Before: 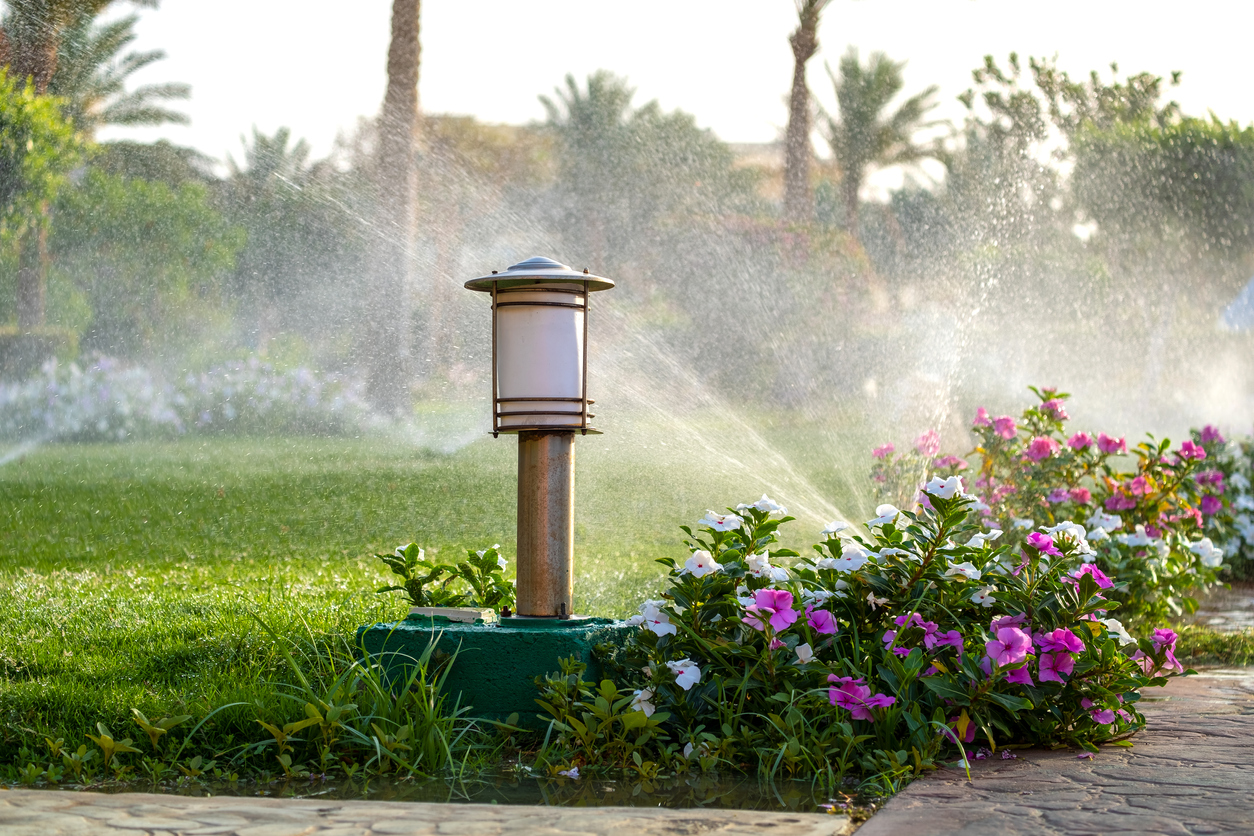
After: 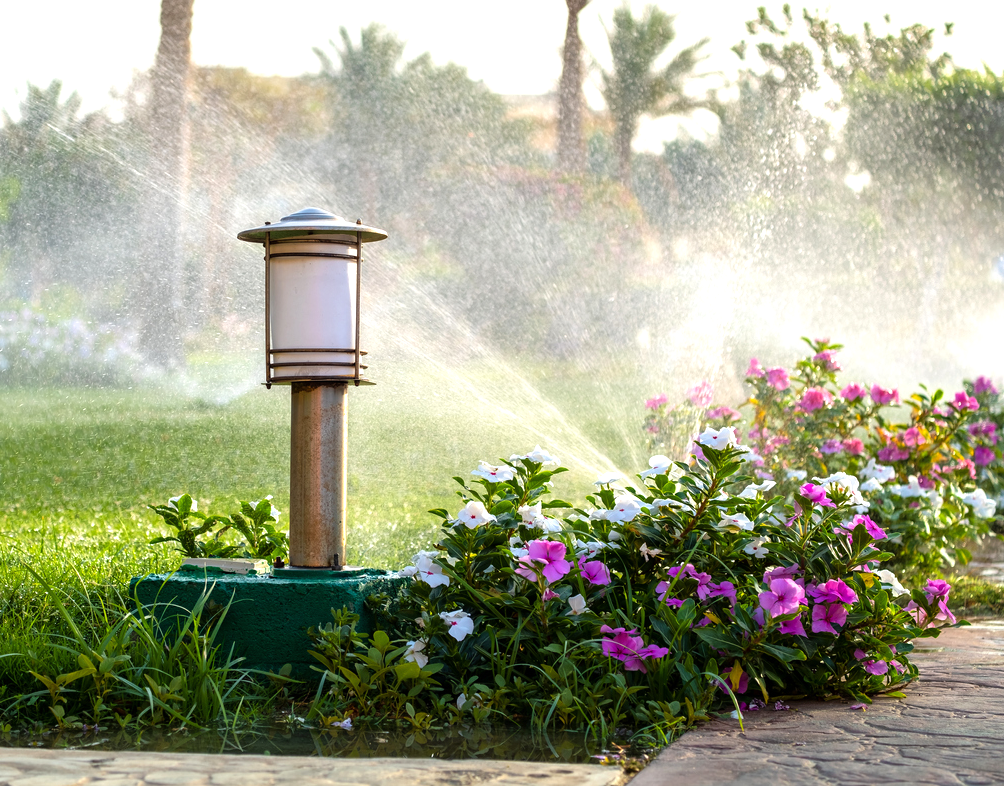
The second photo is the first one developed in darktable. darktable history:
crop and rotate: left 18.14%, top 5.924%, right 1.77%
tone equalizer: -8 EV -0.404 EV, -7 EV -0.422 EV, -6 EV -0.312 EV, -5 EV -0.211 EV, -3 EV 0.255 EV, -2 EV 0.325 EV, -1 EV 0.383 EV, +0 EV 0.388 EV
